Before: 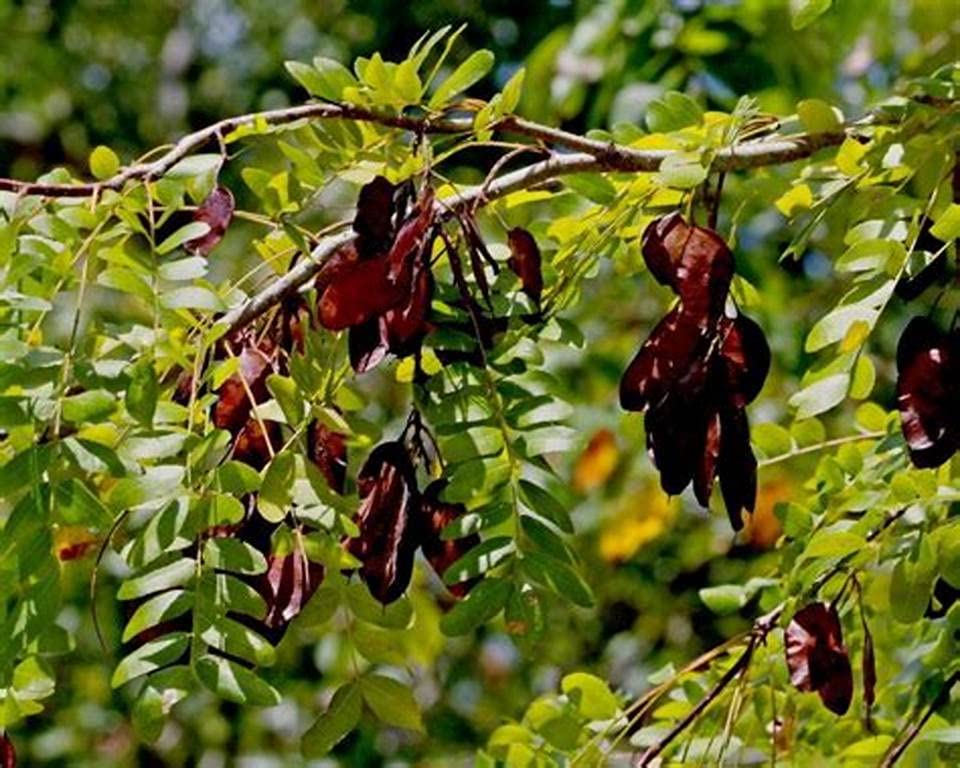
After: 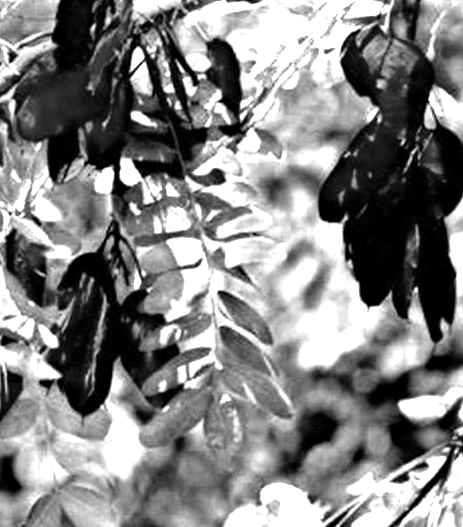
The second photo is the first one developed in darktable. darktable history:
crop: left 31.379%, top 24.658%, right 20.326%, bottom 6.628%
haze removal: compatibility mode true, adaptive false
color zones: curves: ch0 [(0, 0.554) (0.146, 0.662) (0.293, 0.86) (0.503, 0.774) (0.637, 0.106) (0.74, 0.072) (0.866, 0.488) (0.998, 0.569)]; ch1 [(0, 0) (0.143, 0) (0.286, 0) (0.429, 0) (0.571, 0) (0.714, 0) (0.857, 0)]
